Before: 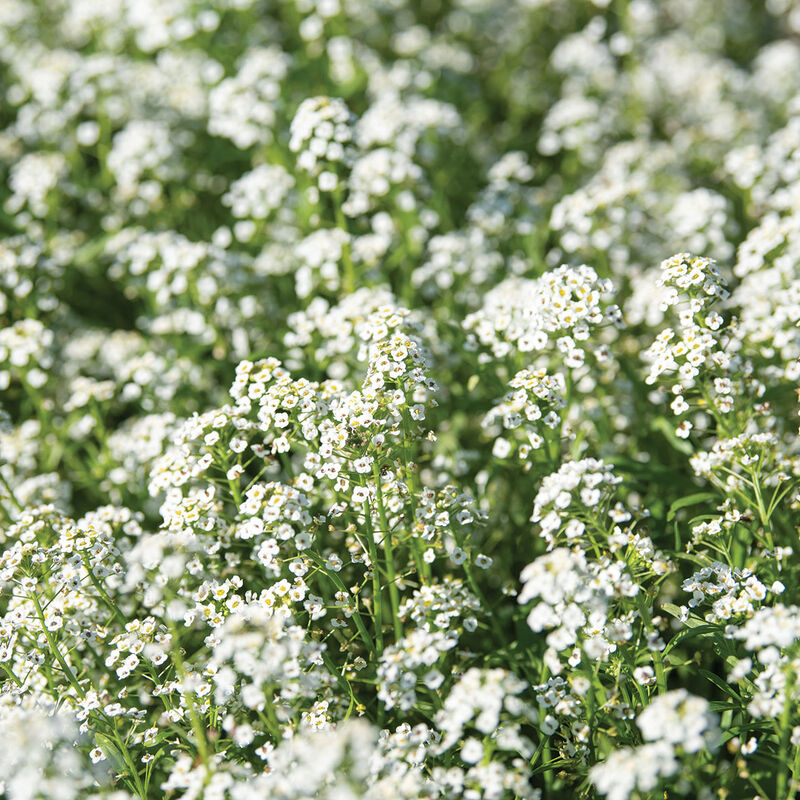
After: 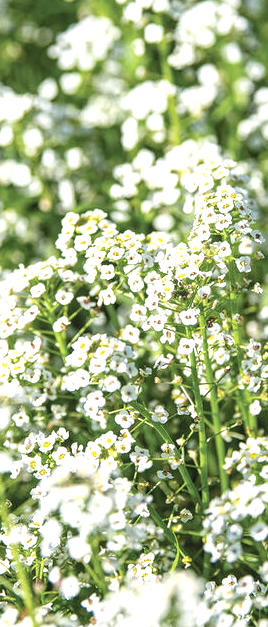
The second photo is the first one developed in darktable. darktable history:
exposure: black level correction 0, exposure 0.5 EV, compensate exposure bias true, compensate highlight preservation false
crop and rotate: left 21.77%, top 18.528%, right 44.676%, bottom 2.997%
local contrast: on, module defaults
